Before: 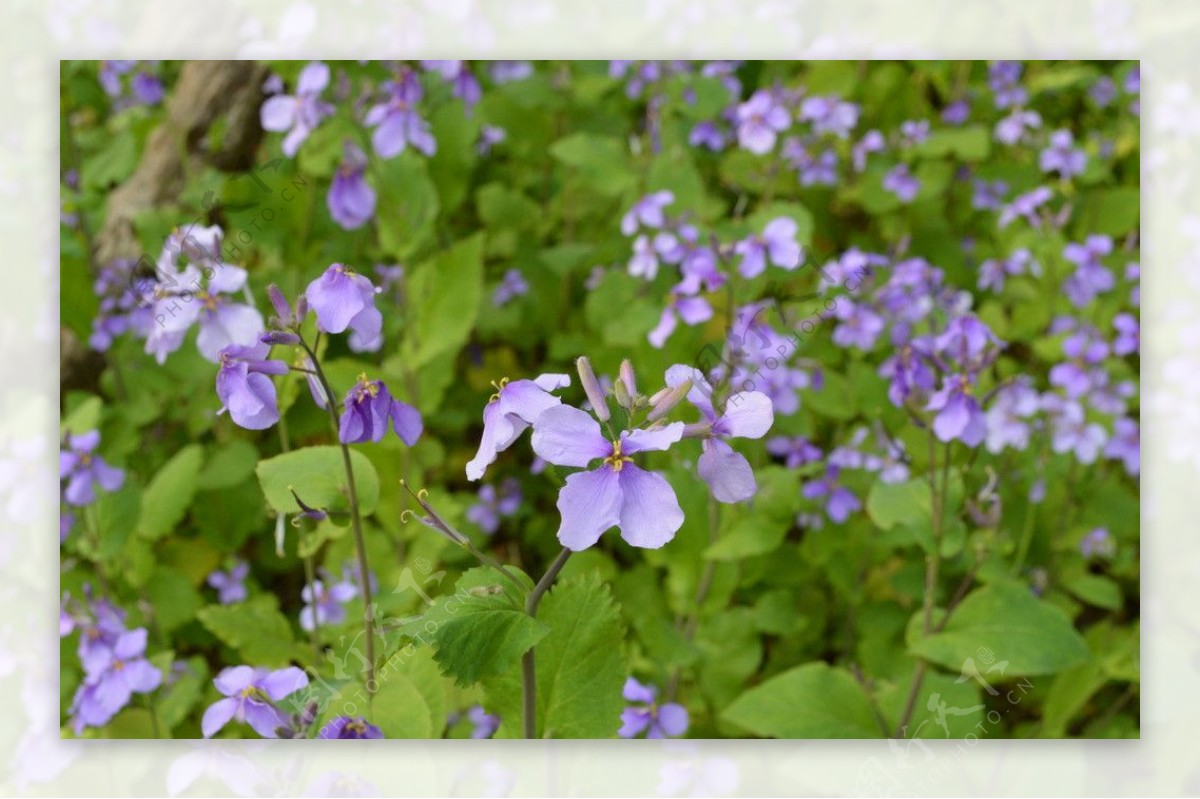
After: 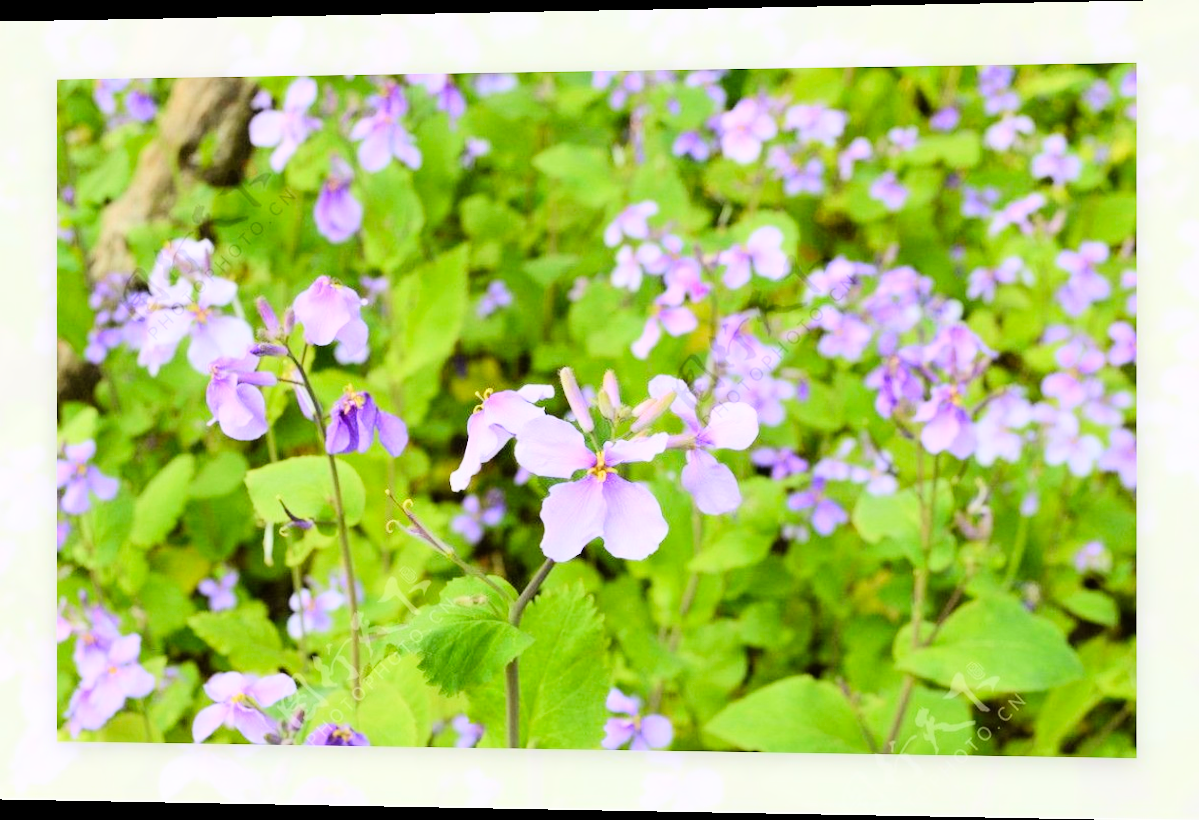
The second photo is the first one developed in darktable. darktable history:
rotate and perspective: lens shift (horizontal) -0.055, automatic cropping off
tone curve: curves: ch0 [(0, 0) (0.084, 0.074) (0.2, 0.297) (0.363, 0.591) (0.495, 0.765) (0.68, 0.901) (0.851, 0.967) (1, 1)], color space Lab, linked channels, preserve colors none
